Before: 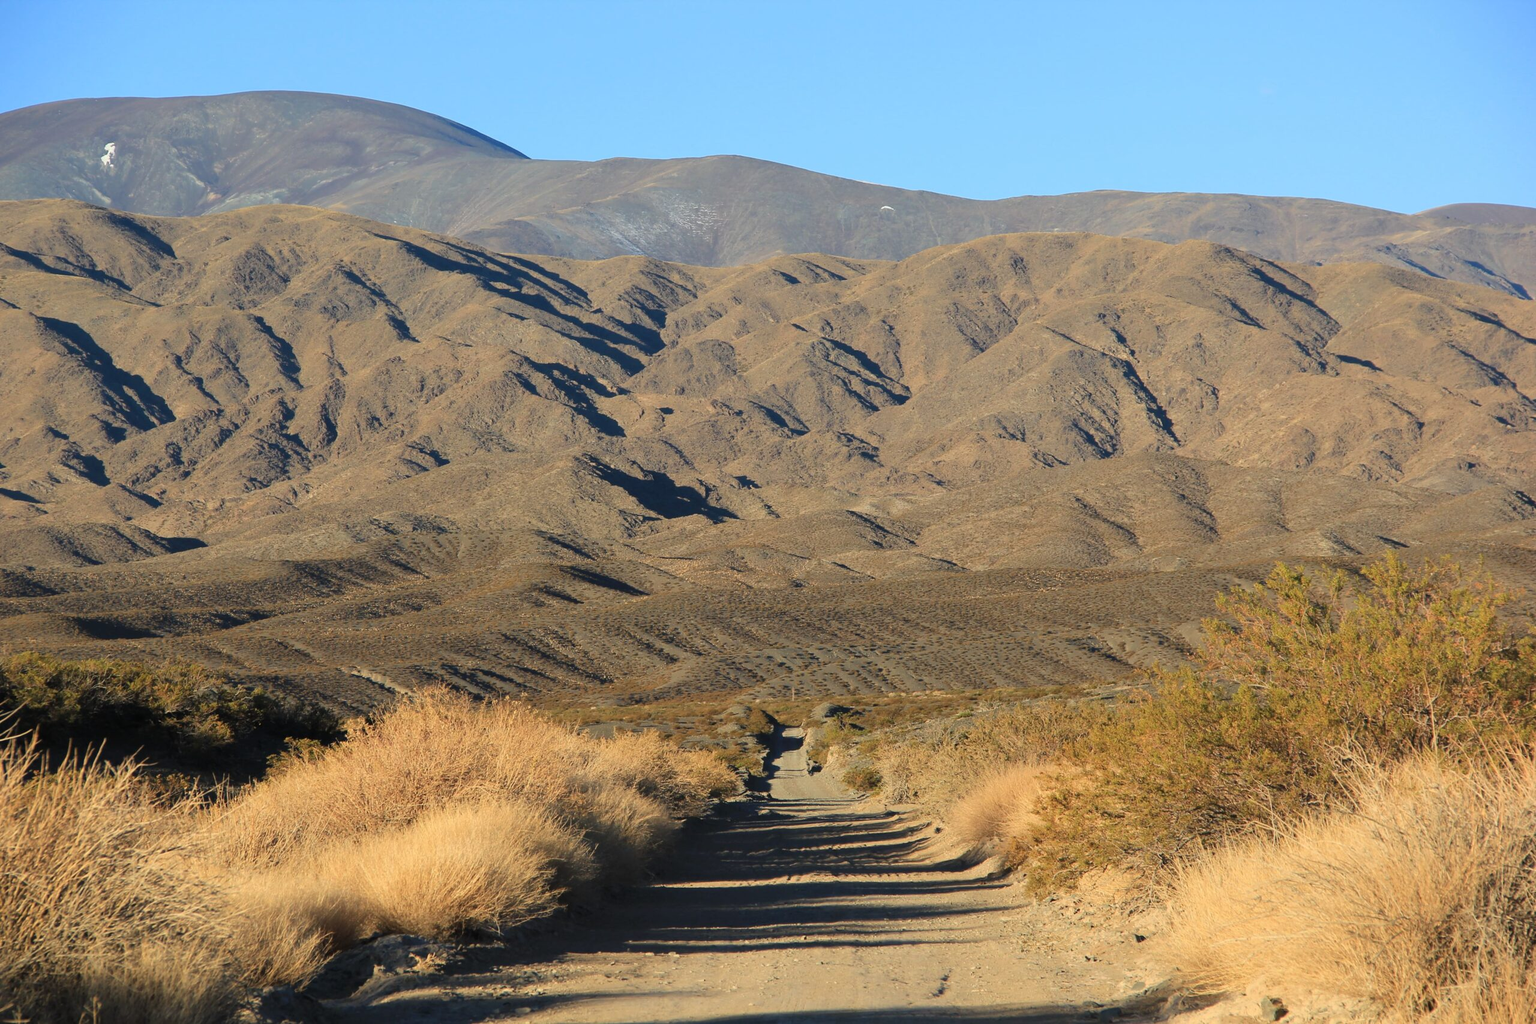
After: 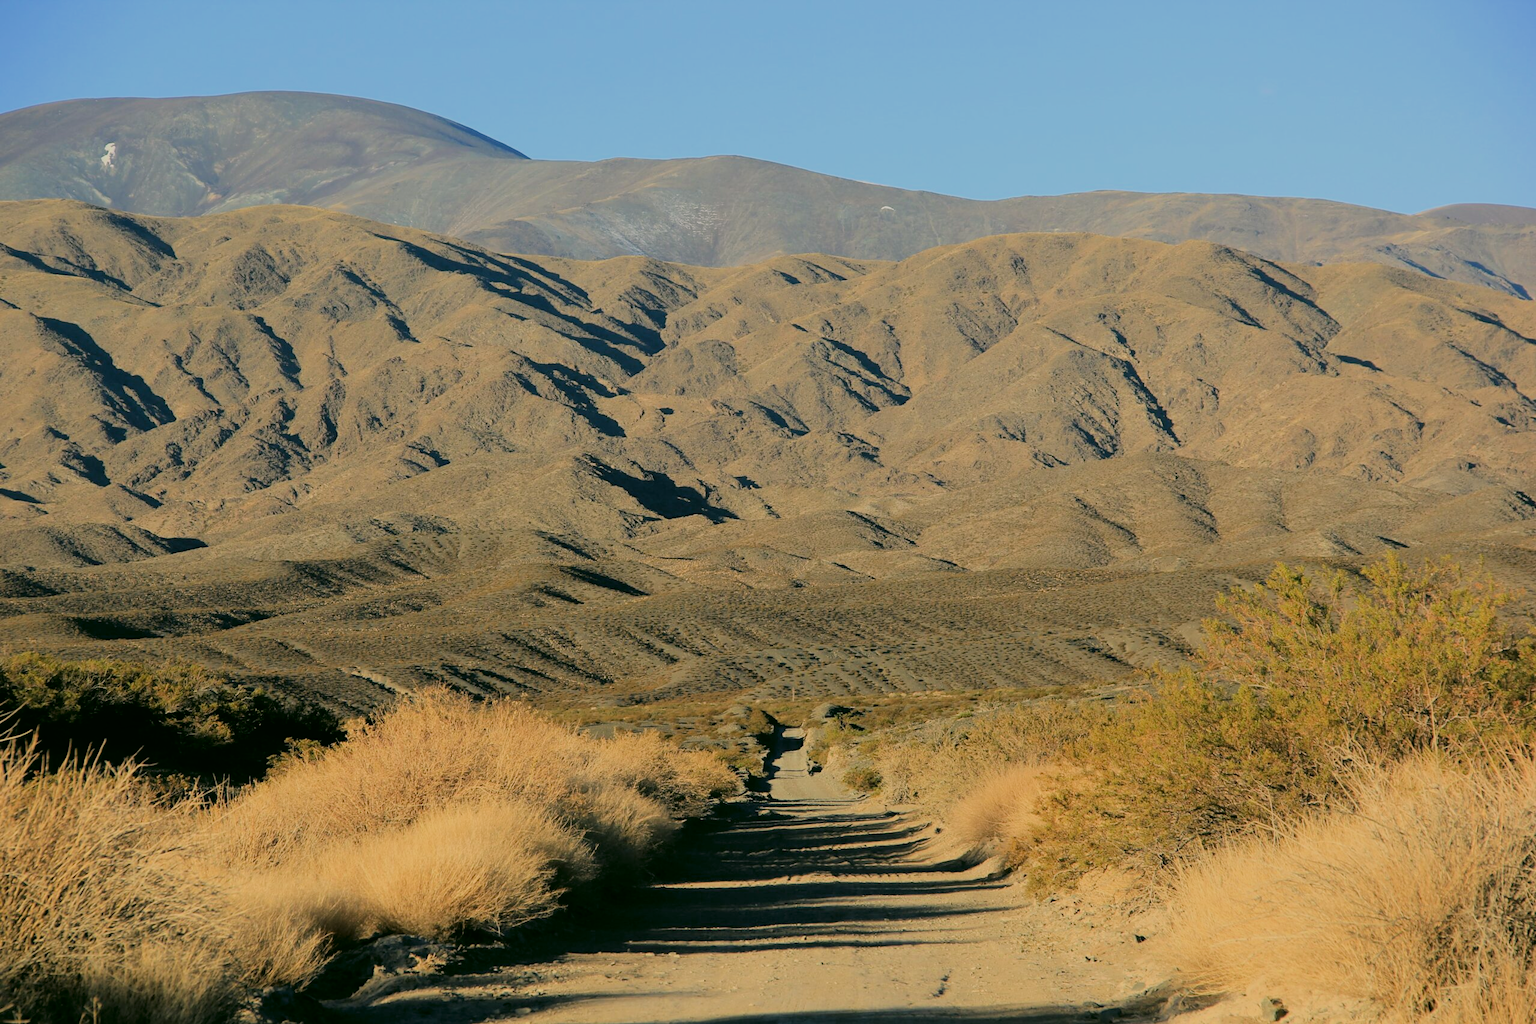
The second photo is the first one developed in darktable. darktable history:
filmic rgb: black relative exposure -7.15 EV, white relative exposure 5.36 EV, hardness 3.02, color science v6 (2022)
color correction: highlights a* 4.02, highlights b* 4.98, shadows a* -7.55, shadows b* 4.98
